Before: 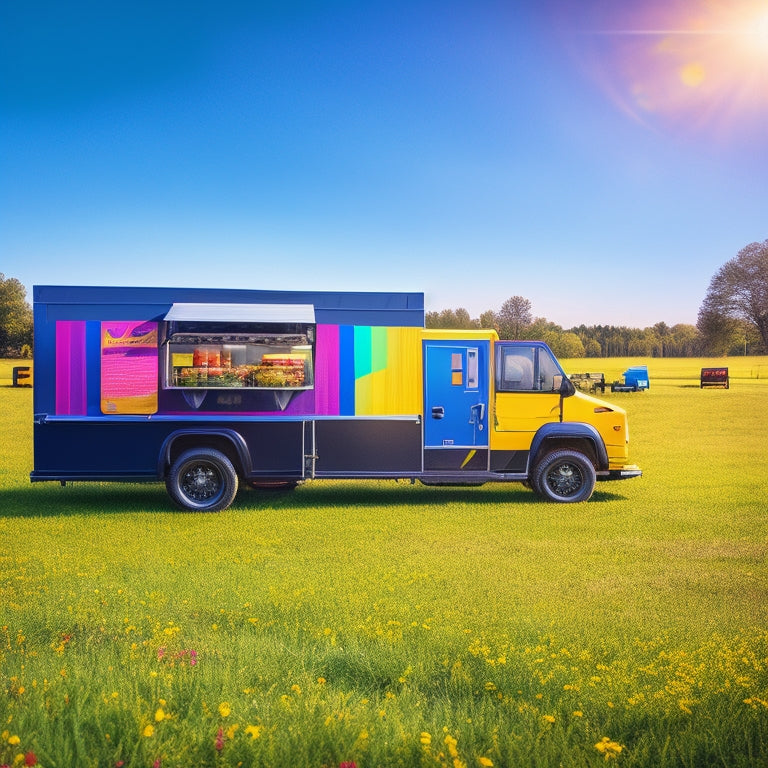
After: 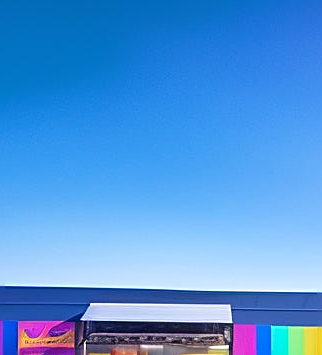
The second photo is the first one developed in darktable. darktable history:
crop and rotate: left 10.817%, top 0.062%, right 47.194%, bottom 53.626%
sharpen: on, module defaults
velvia: strength 21.76%
white balance: red 0.983, blue 1.036
exposure: black level correction 0.001, compensate highlight preservation false
